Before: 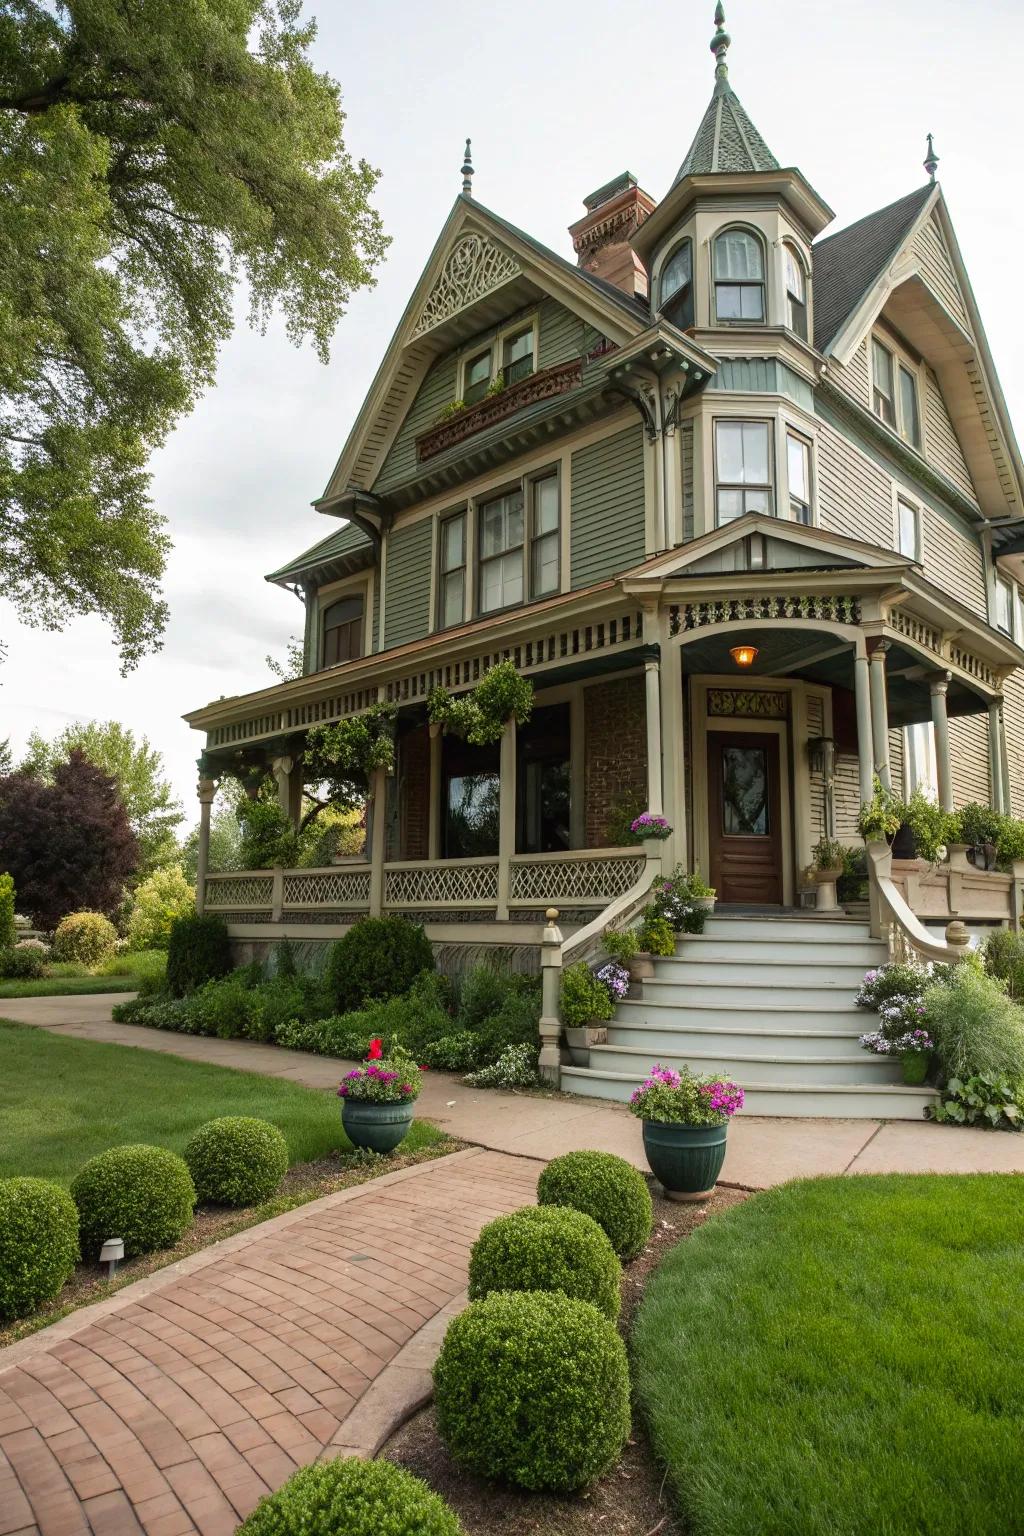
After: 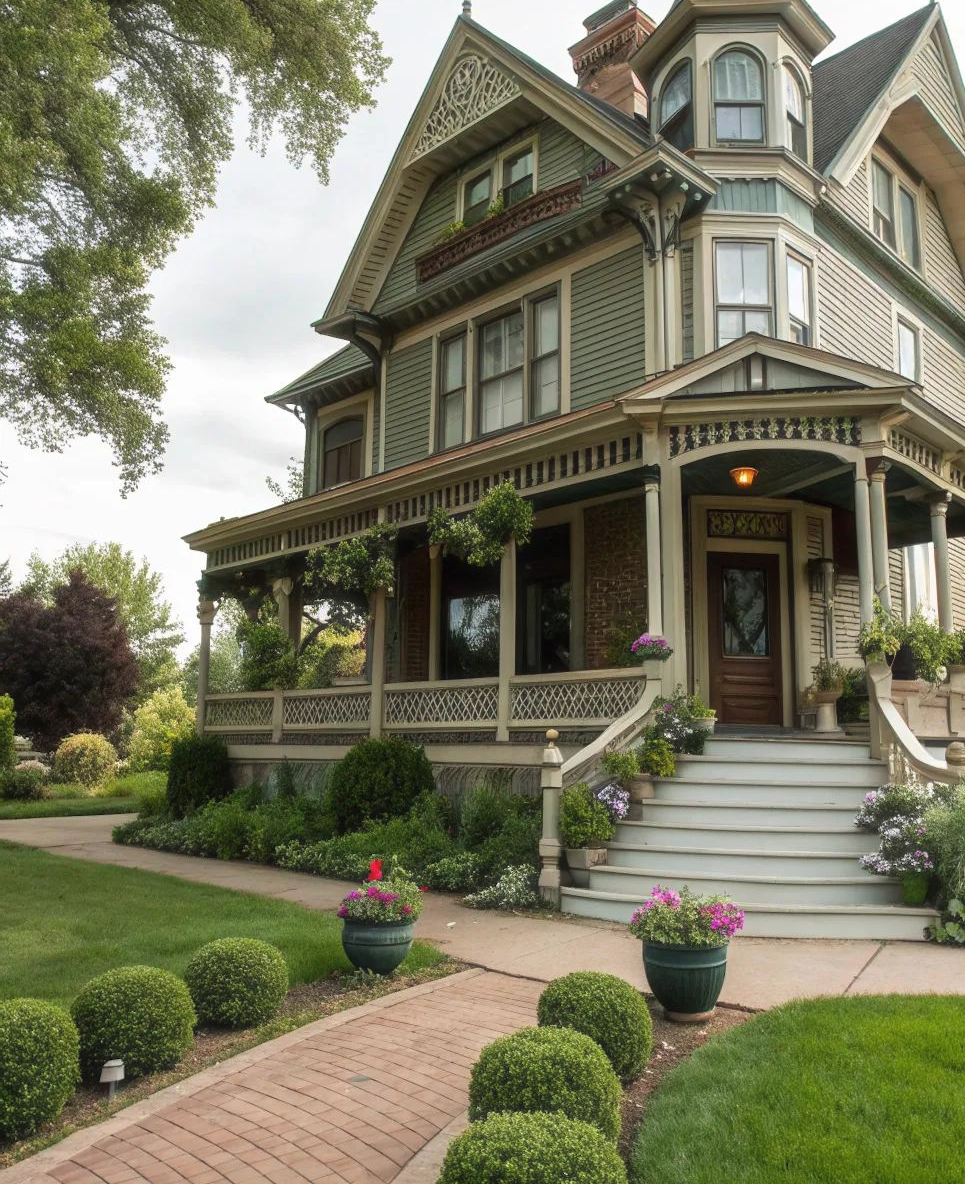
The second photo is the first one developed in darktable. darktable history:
haze removal: strength -0.09, distance 0.358, compatibility mode true, adaptive false
crop and rotate: angle 0.03°, top 11.643%, right 5.651%, bottom 11.189%
